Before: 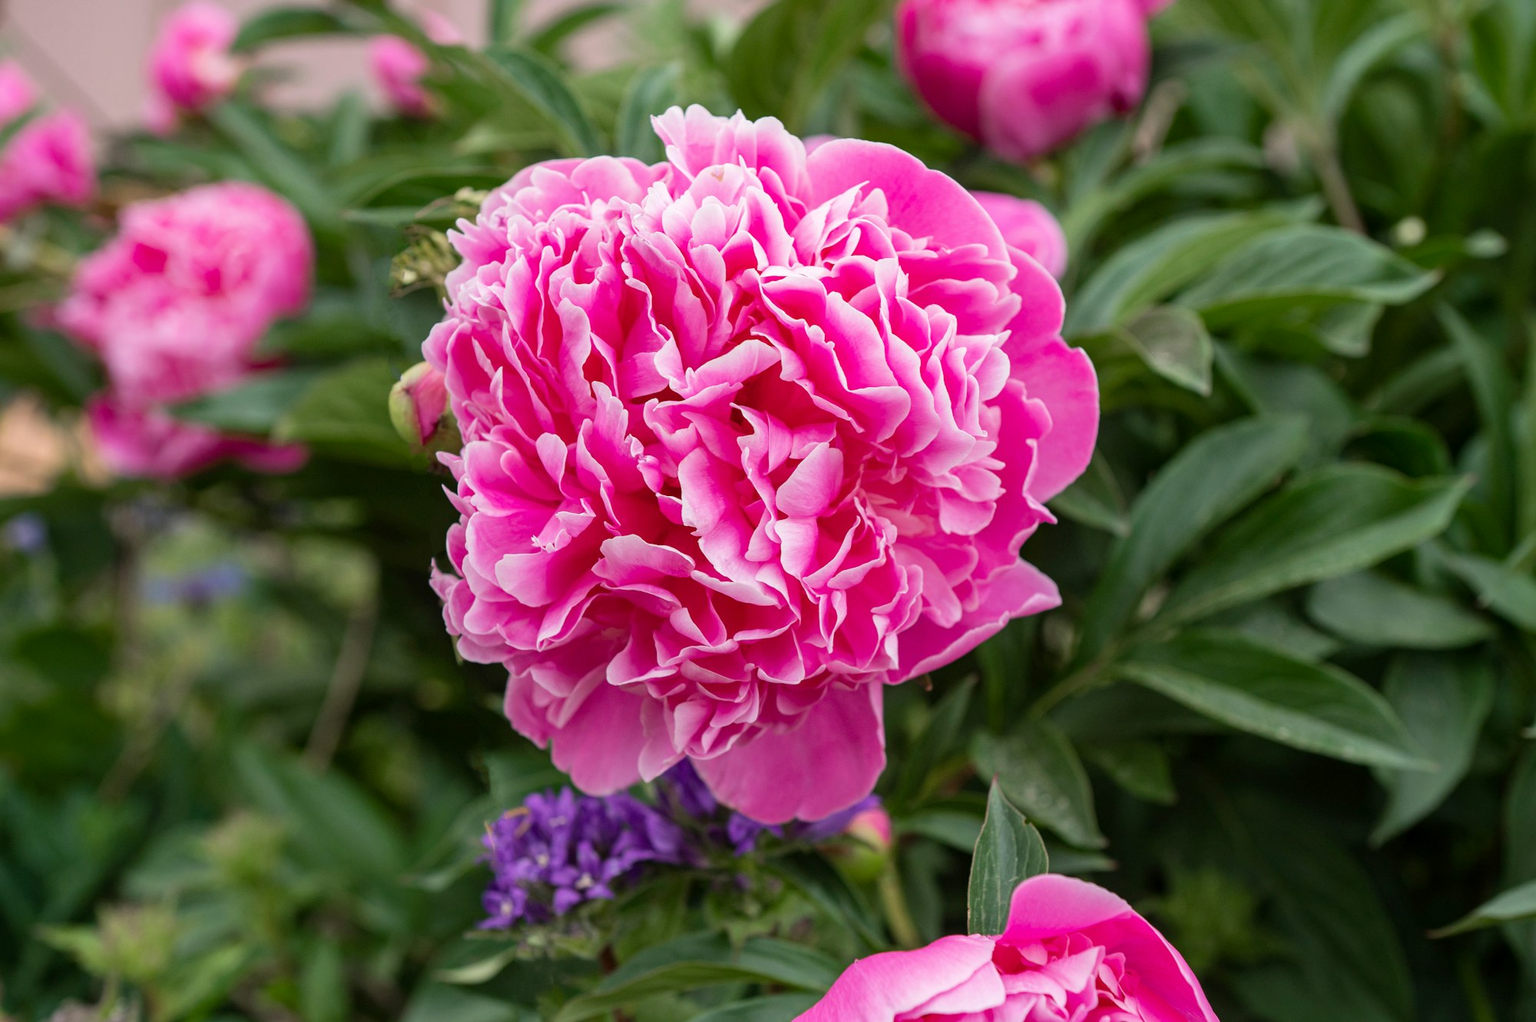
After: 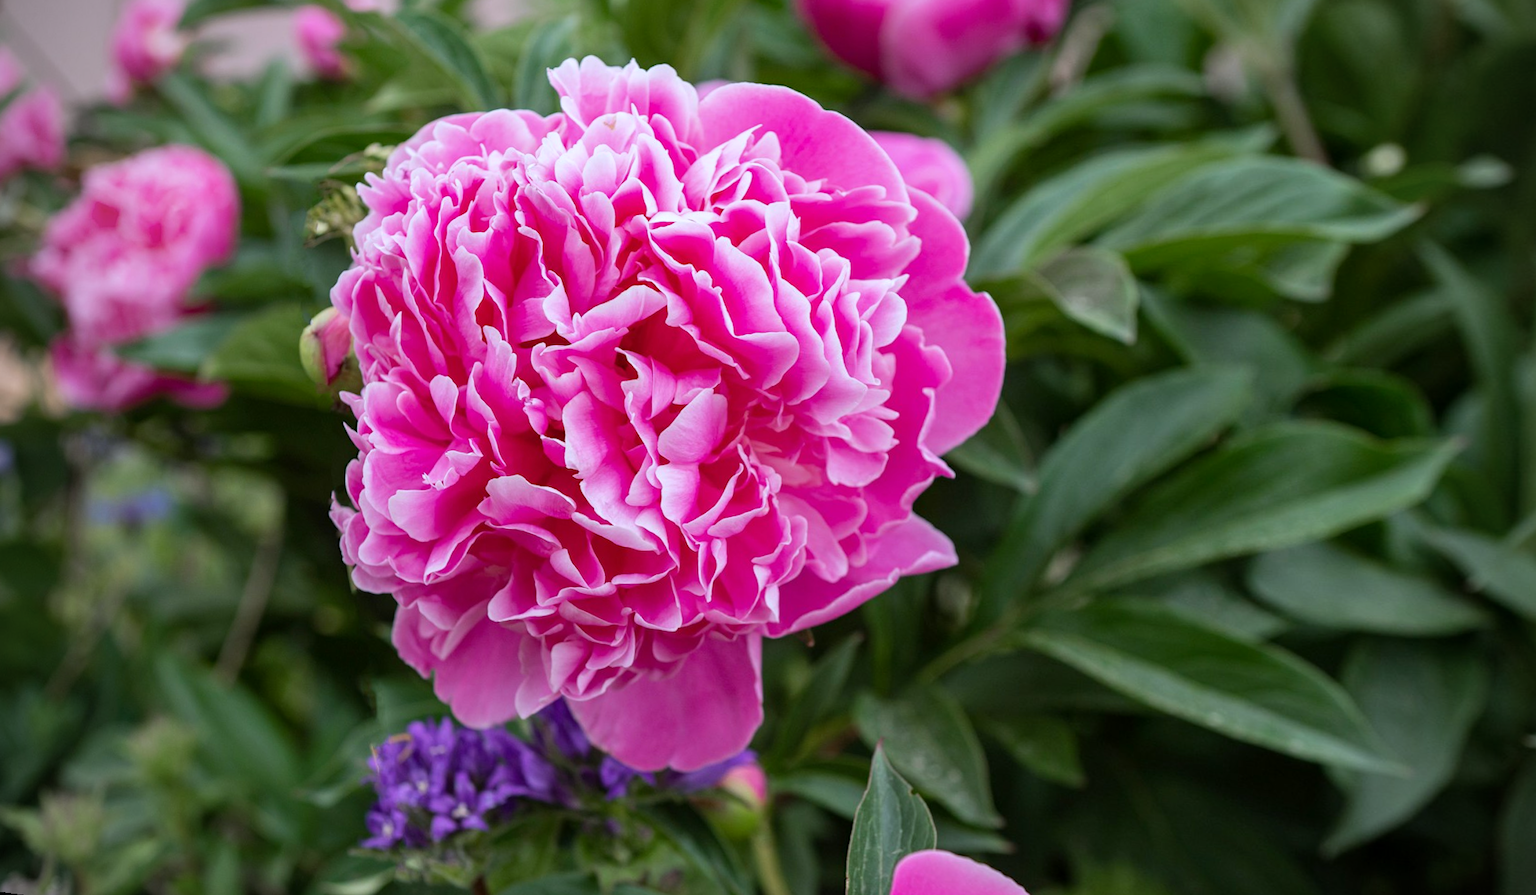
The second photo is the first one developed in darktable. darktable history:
white balance: red 0.954, blue 1.079
rotate and perspective: rotation 1.69°, lens shift (vertical) -0.023, lens shift (horizontal) -0.291, crop left 0.025, crop right 0.988, crop top 0.092, crop bottom 0.842
vignetting: fall-off start 79.88%
